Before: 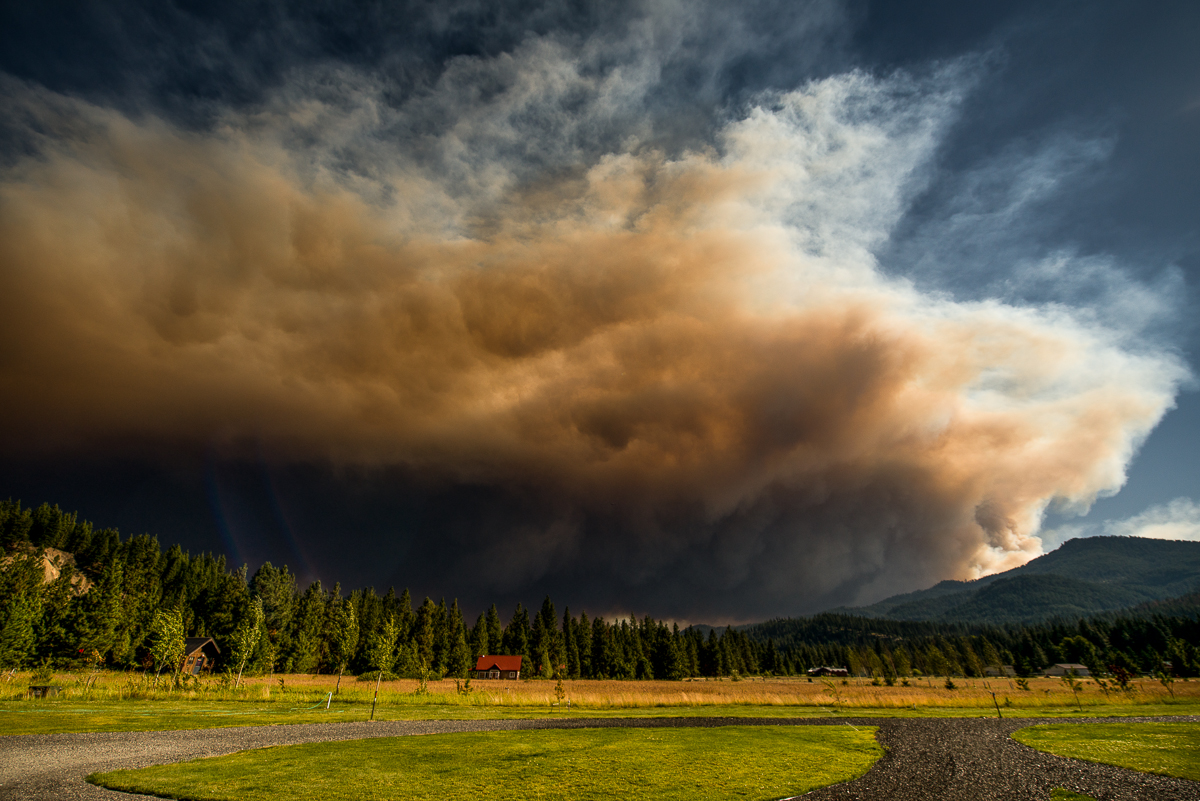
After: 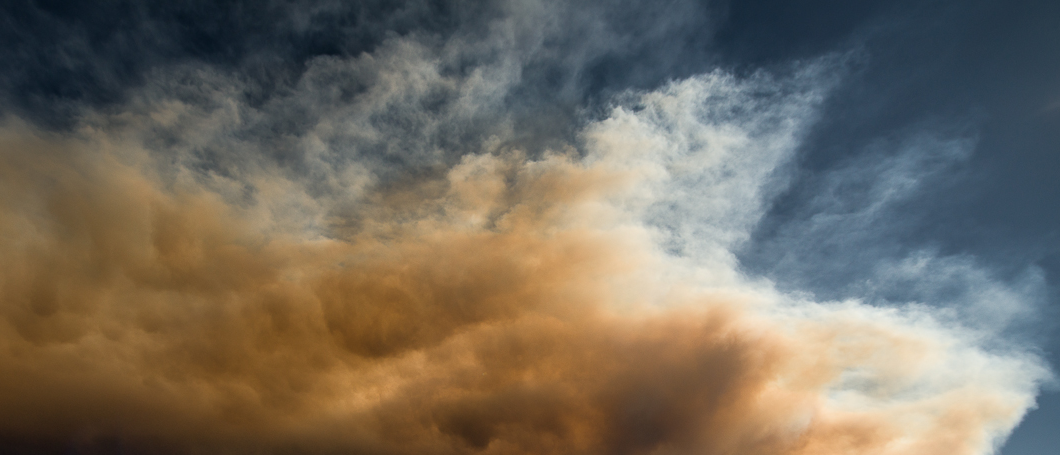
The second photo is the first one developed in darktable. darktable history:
crop and rotate: left 11.662%, bottom 43.09%
